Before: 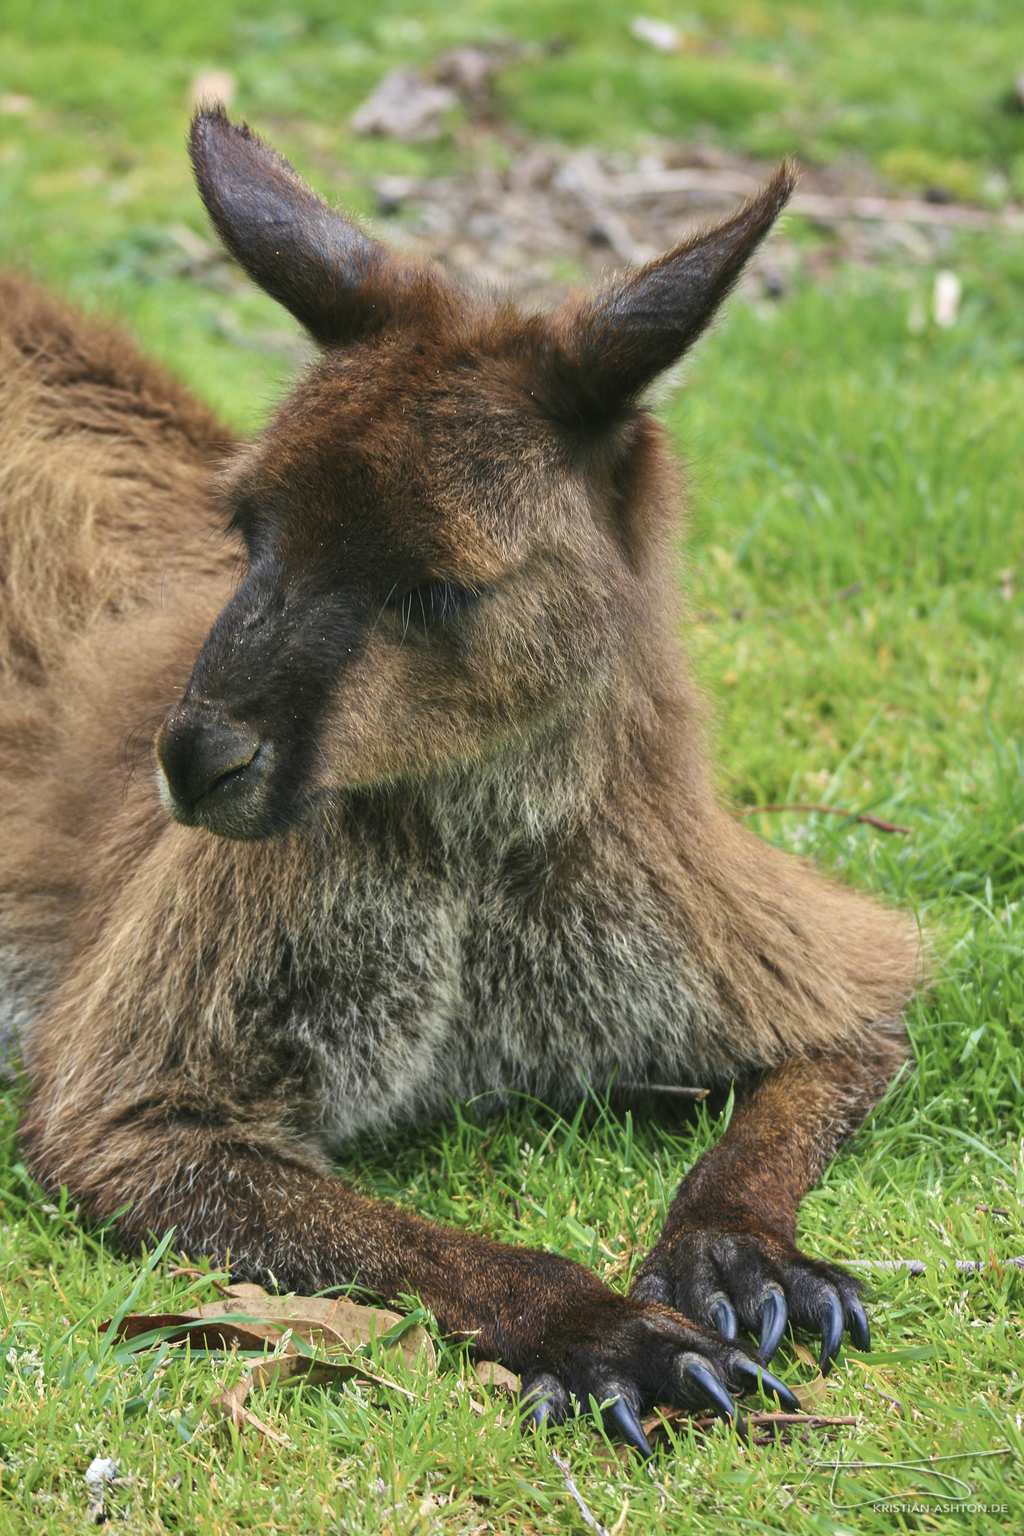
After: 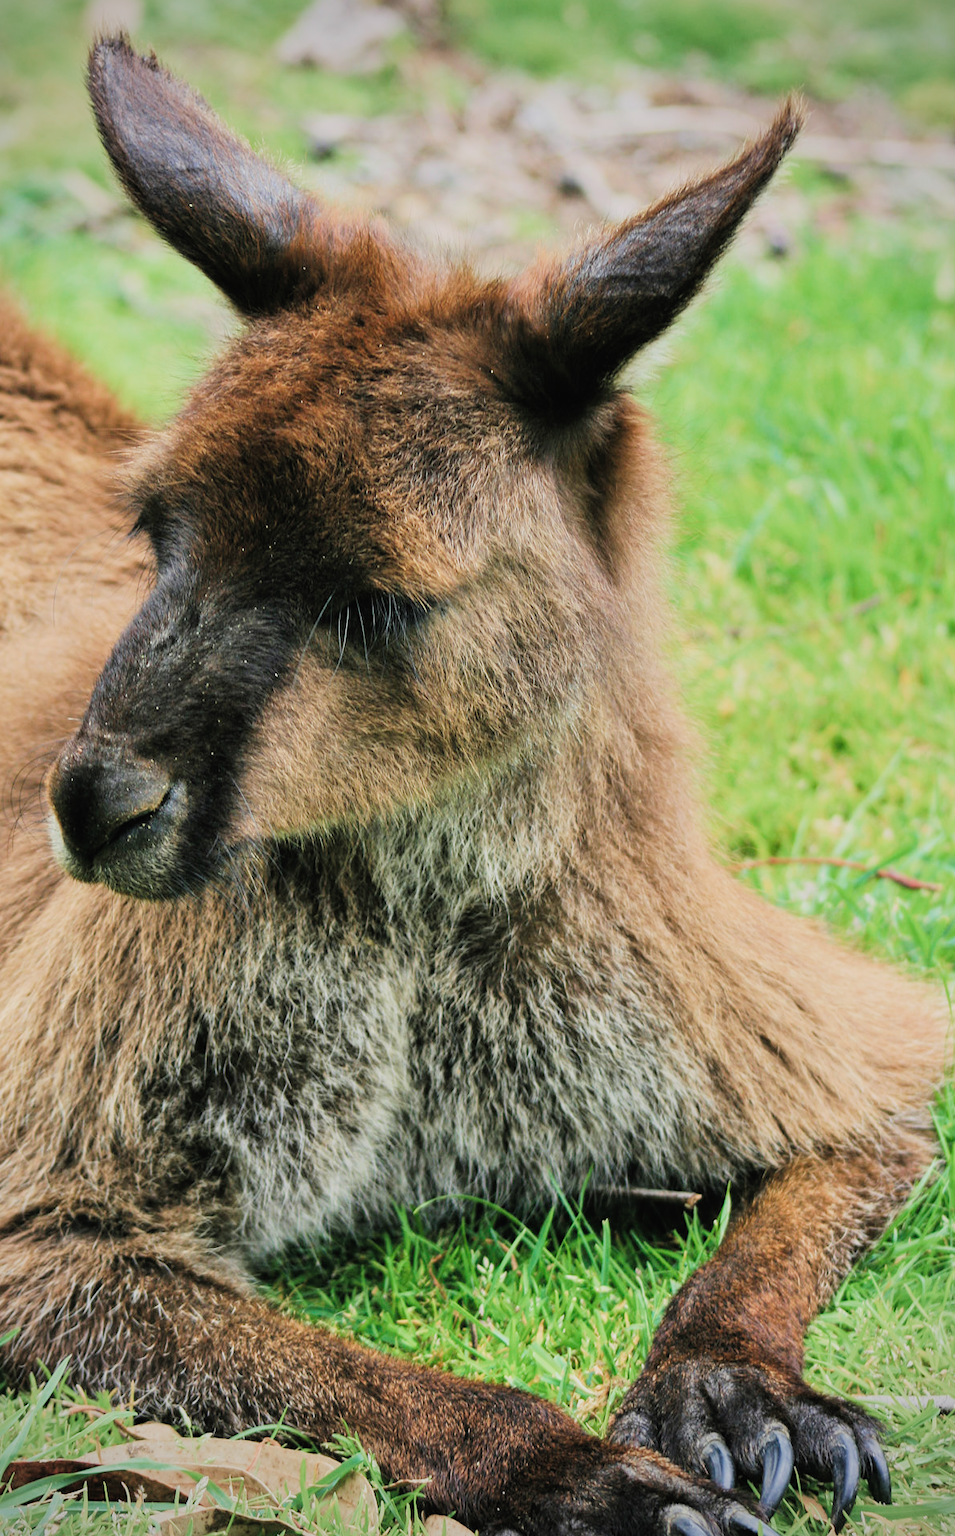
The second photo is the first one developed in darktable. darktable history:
tone equalizer: smoothing diameter 24.86%, edges refinement/feathering 11.5, preserve details guided filter
crop: left 11.383%, top 5.182%, right 9.559%, bottom 10.19%
filmic rgb: black relative exposure -6.76 EV, white relative exposure 5.85 EV, hardness 2.68, add noise in highlights 0.001, color science v3 (2019), use custom middle-gray values true, contrast in highlights soft
vignetting: on, module defaults
tone curve: curves: ch0 [(0, 0.012) (0.052, 0.04) (0.107, 0.086) (0.269, 0.266) (0.471, 0.503) (0.731, 0.771) (0.921, 0.909) (0.999, 0.951)]; ch1 [(0, 0) (0.339, 0.298) (0.402, 0.363) (0.444, 0.415) (0.485, 0.469) (0.494, 0.493) (0.504, 0.501) (0.525, 0.534) (0.555, 0.593) (0.594, 0.648) (1, 1)]; ch2 [(0, 0) (0.48, 0.48) (0.504, 0.5) (0.535, 0.557) (0.581, 0.623) (0.649, 0.683) (0.824, 0.815) (1, 1)], preserve colors none
exposure: black level correction -0.001, exposure 0.545 EV, compensate highlight preservation false
